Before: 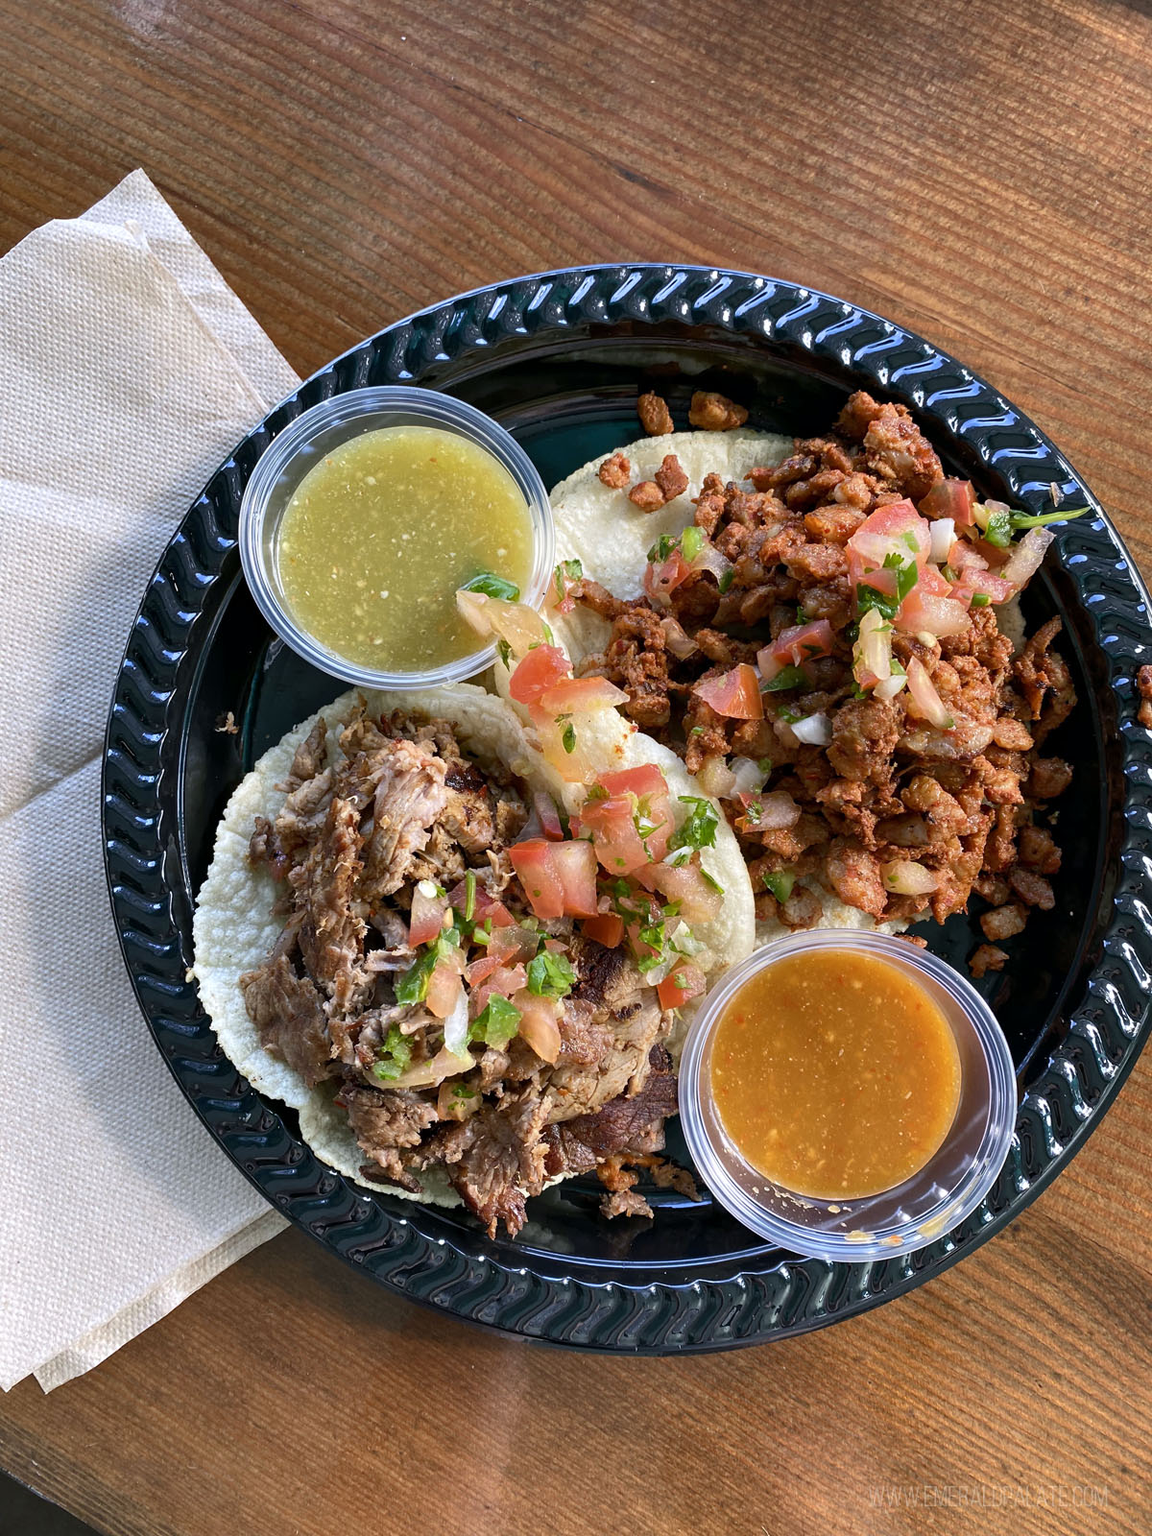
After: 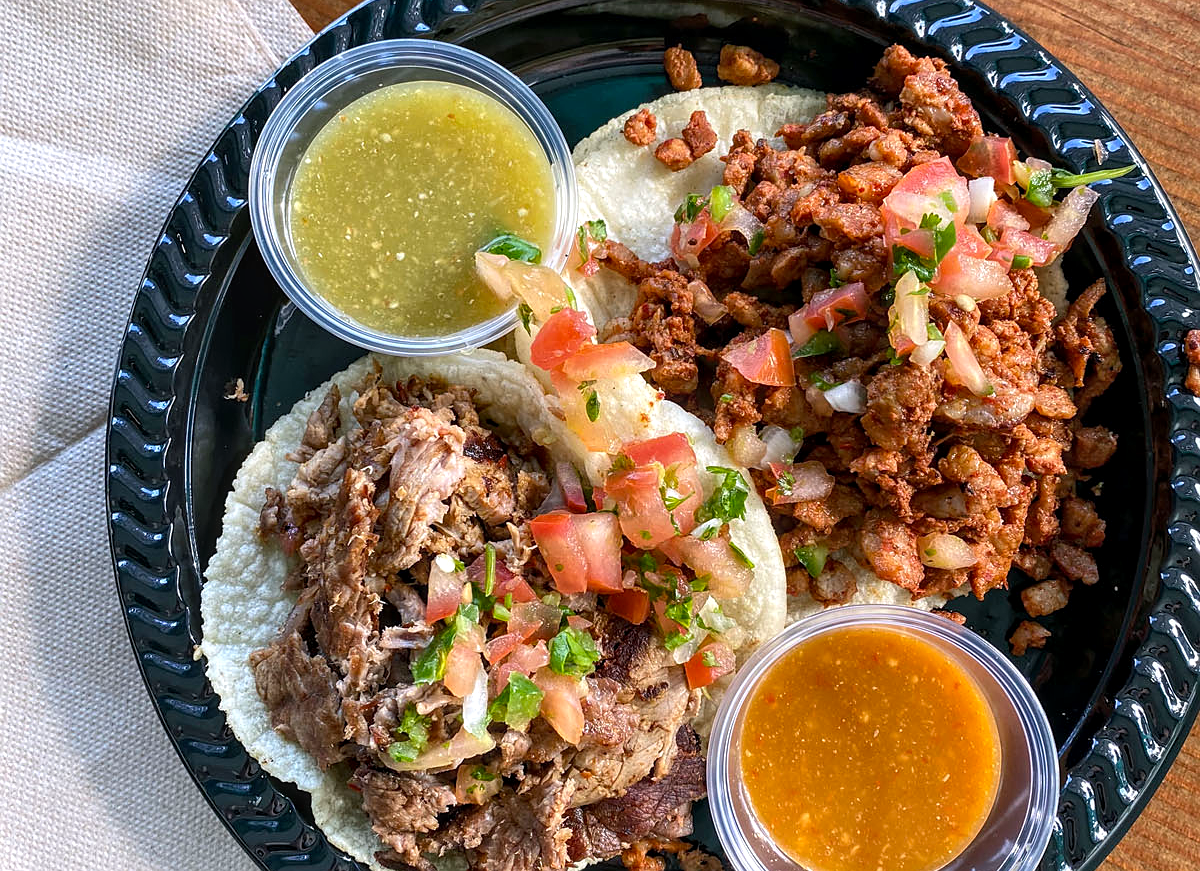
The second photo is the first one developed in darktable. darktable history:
exposure: exposure 0.205 EV, compensate highlight preservation false
local contrast: on, module defaults
crop and rotate: top 22.718%, bottom 22.817%
sharpen: radius 1.051
